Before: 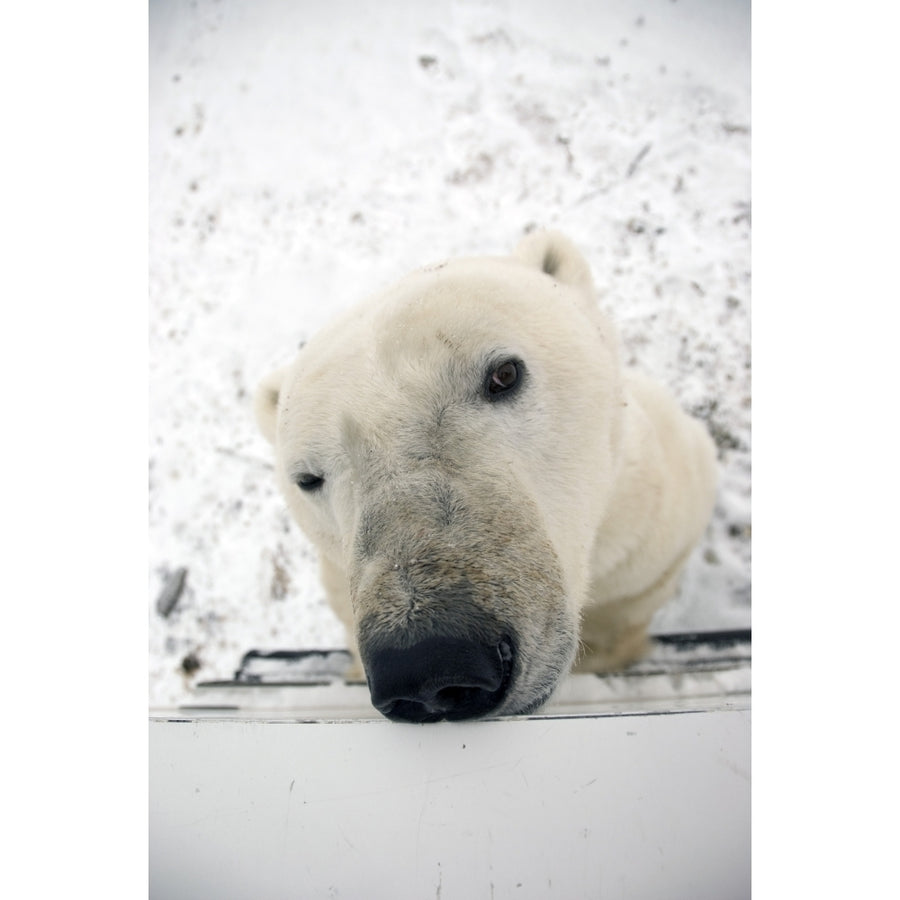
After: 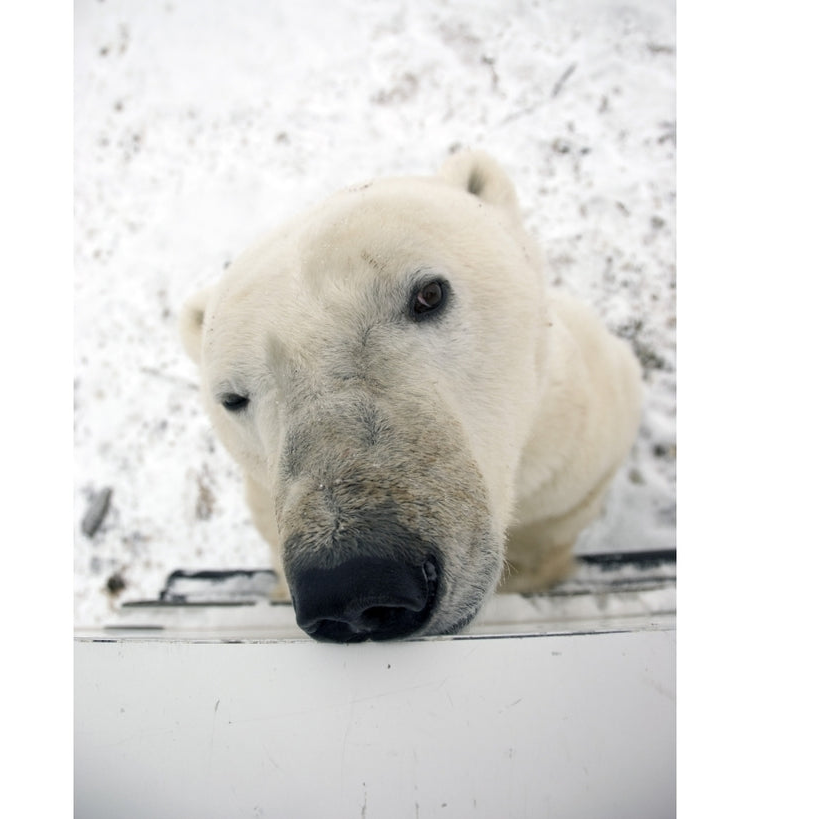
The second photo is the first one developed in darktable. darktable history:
crop and rotate: left 8.372%, top 8.964%
